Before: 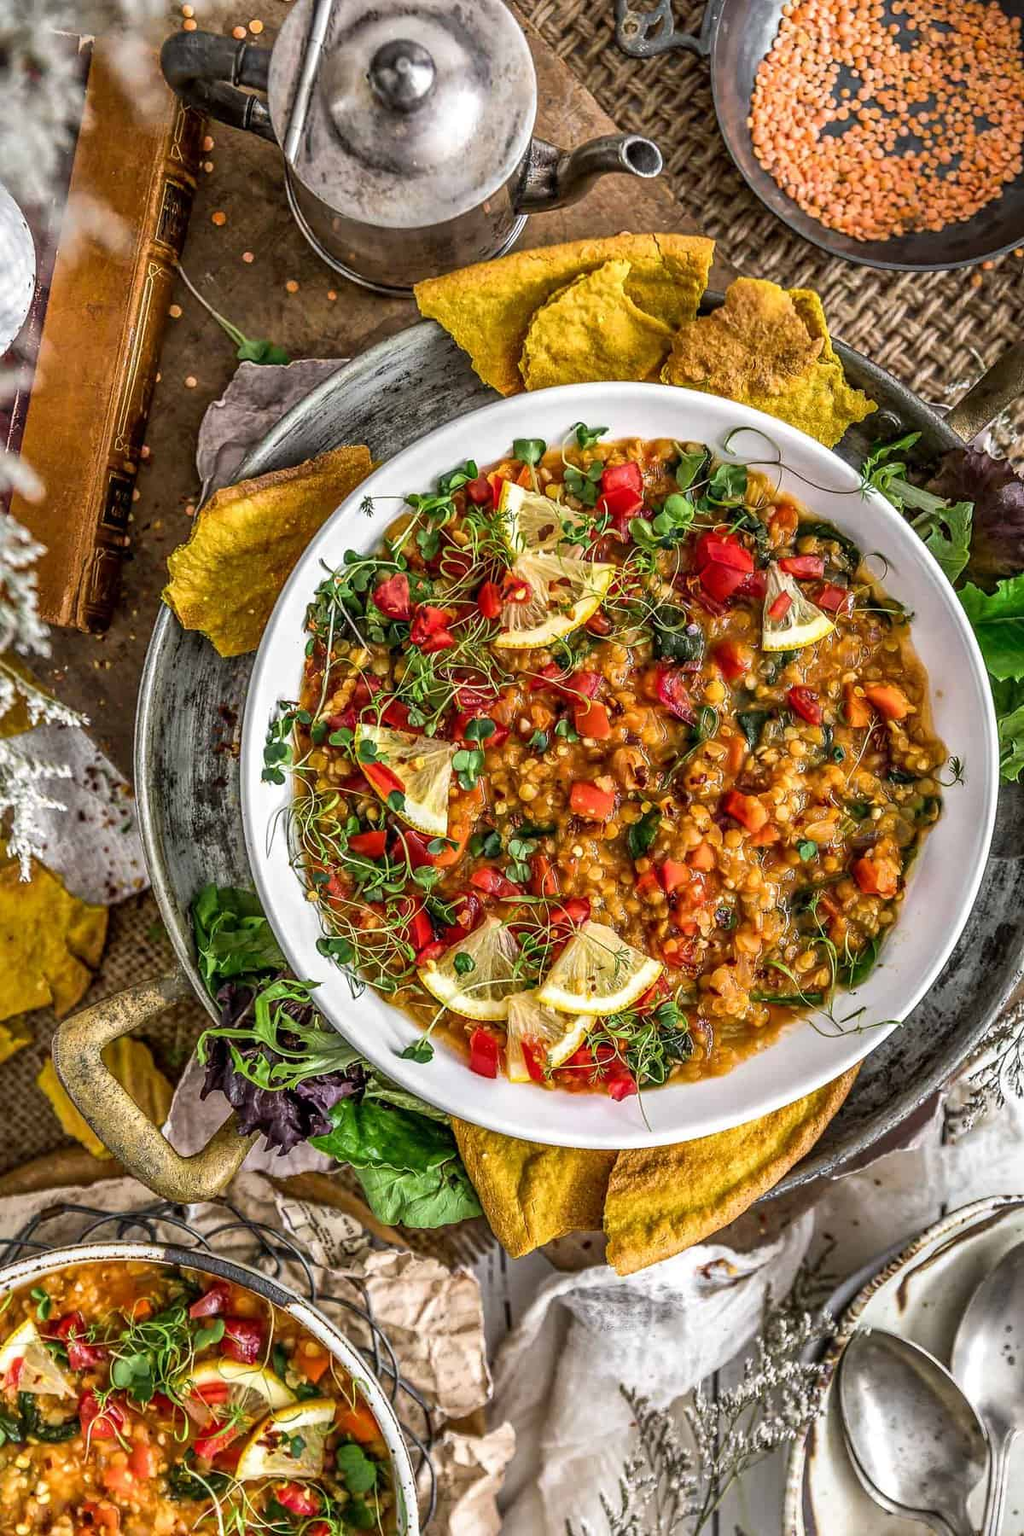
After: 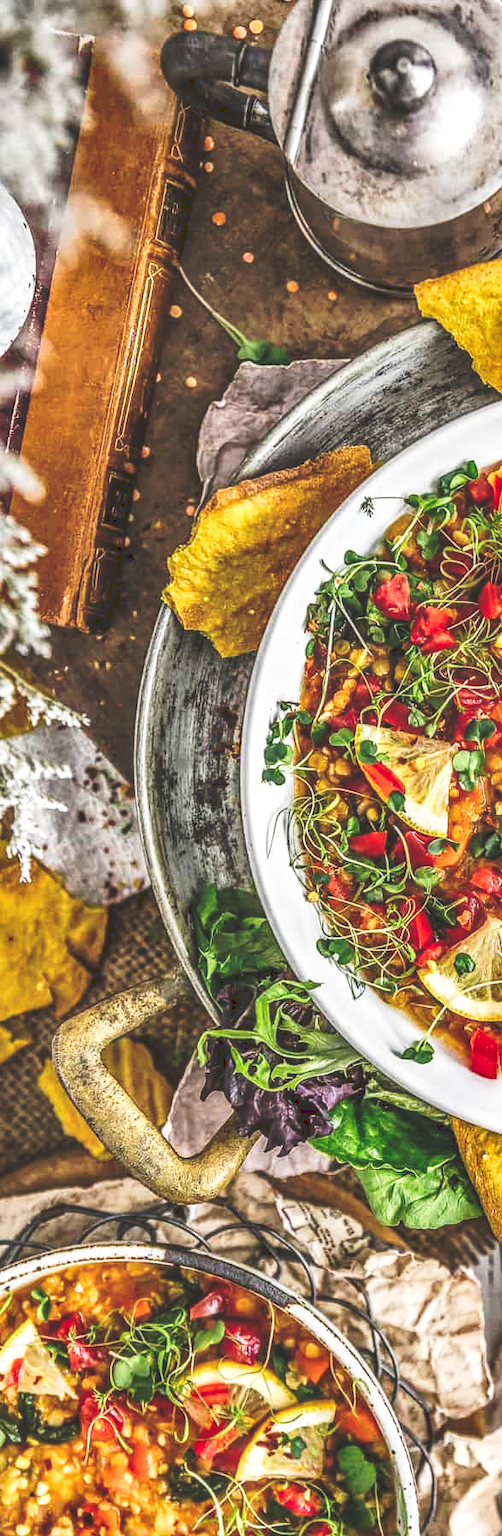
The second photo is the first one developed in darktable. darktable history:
crop and rotate: left 0%, top 0%, right 50.845%
shadows and highlights: low approximation 0.01, soften with gaussian
tone curve: curves: ch0 [(0, 0) (0.003, 0.203) (0.011, 0.203) (0.025, 0.21) (0.044, 0.22) (0.069, 0.231) (0.1, 0.243) (0.136, 0.255) (0.177, 0.277) (0.224, 0.305) (0.277, 0.346) (0.335, 0.412) (0.399, 0.492) (0.468, 0.571) (0.543, 0.658) (0.623, 0.75) (0.709, 0.837) (0.801, 0.905) (0.898, 0.955) (1, 1)], preserve colors none
local contrast: on, module defaults
